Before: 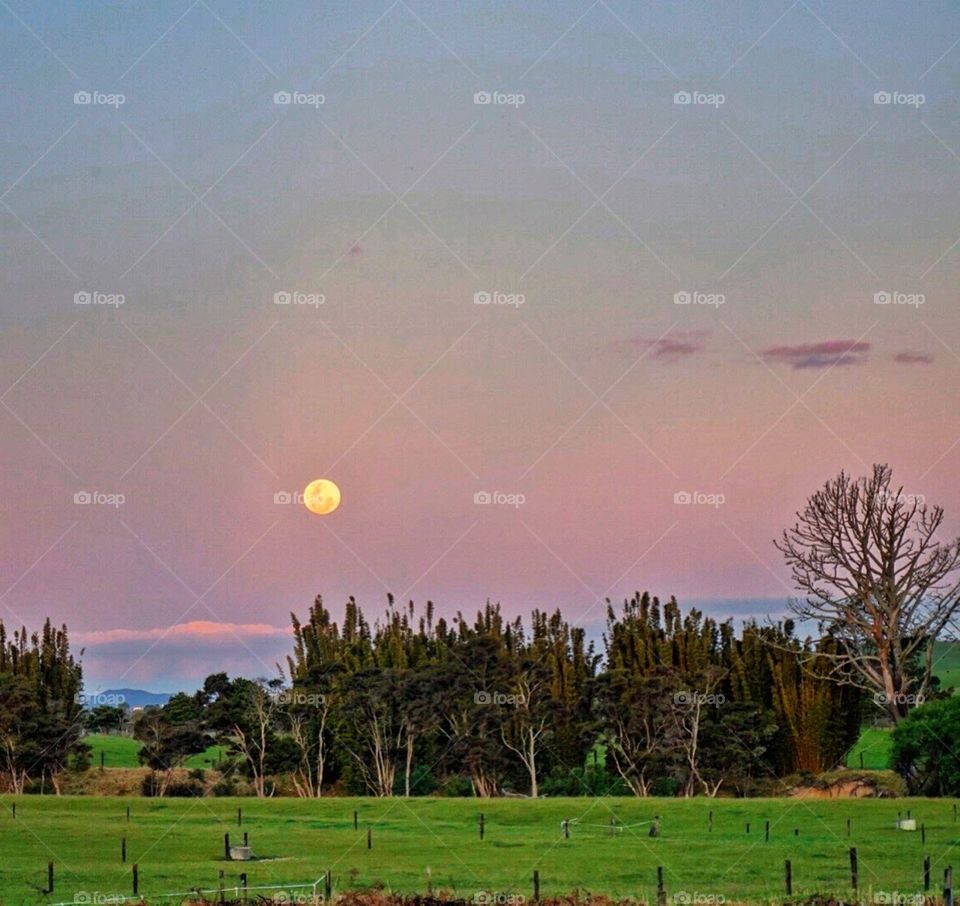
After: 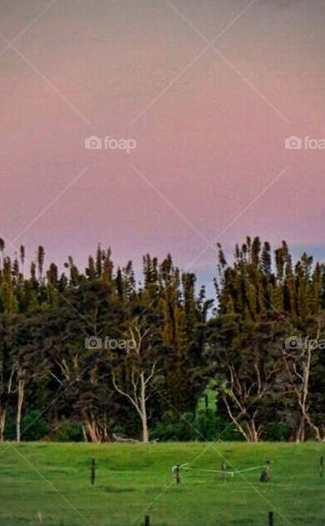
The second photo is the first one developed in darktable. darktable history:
vignetting: fall-off radius 45.33%
crop: left 40.535%, top 39.265%, right 25.547%, bottom 2.637%
